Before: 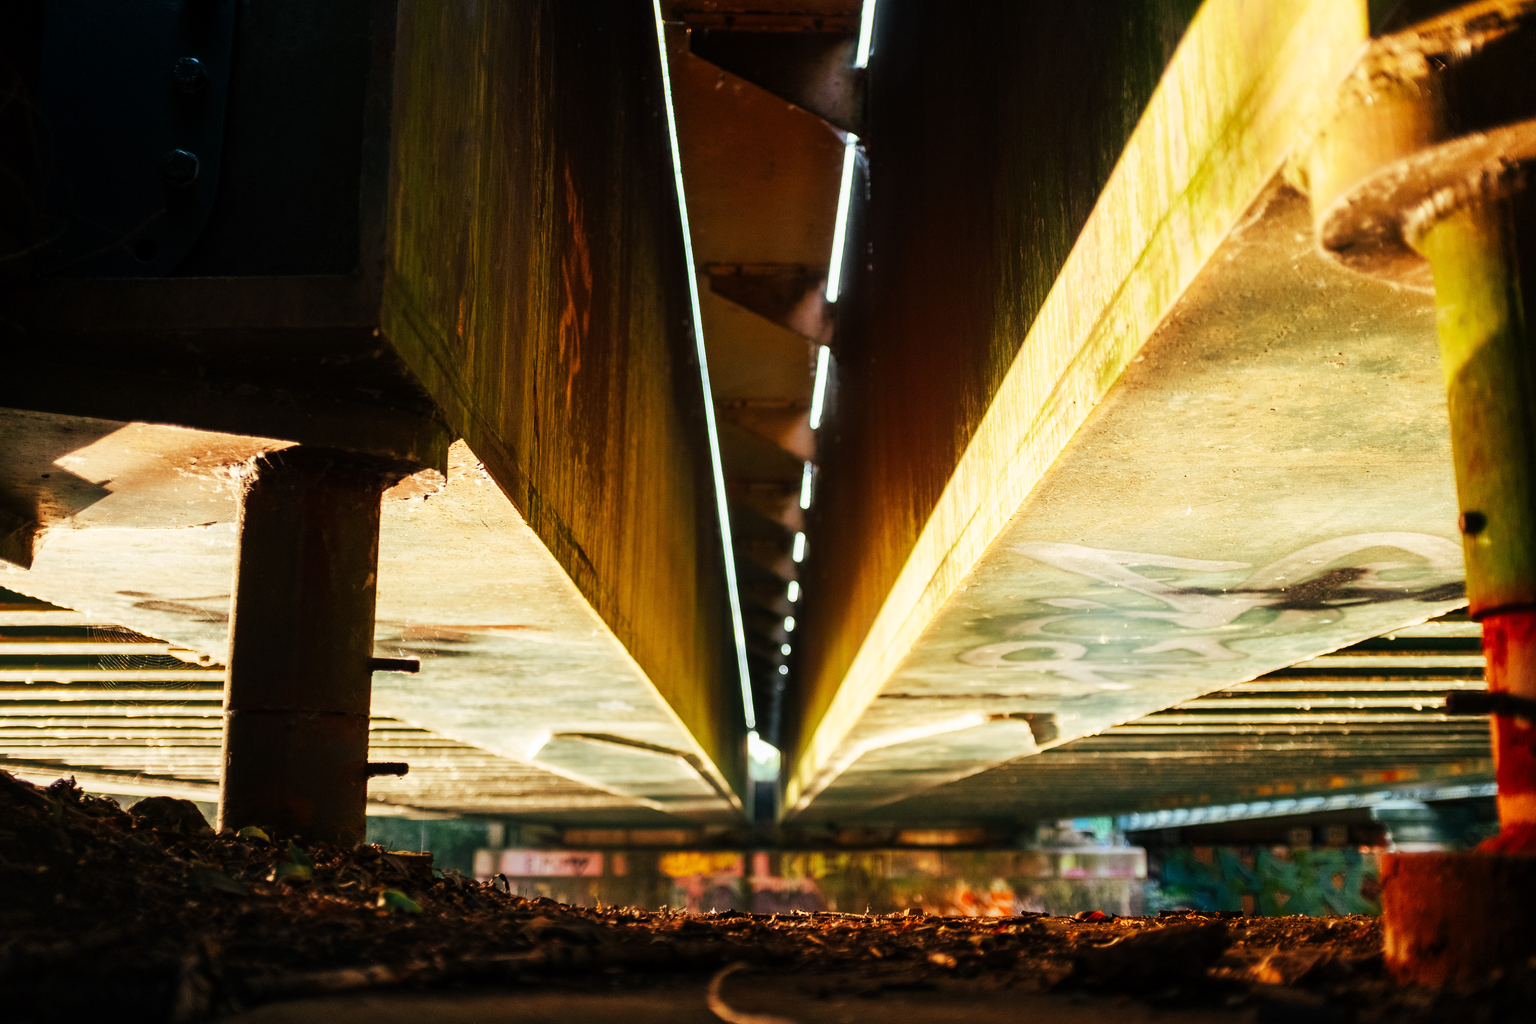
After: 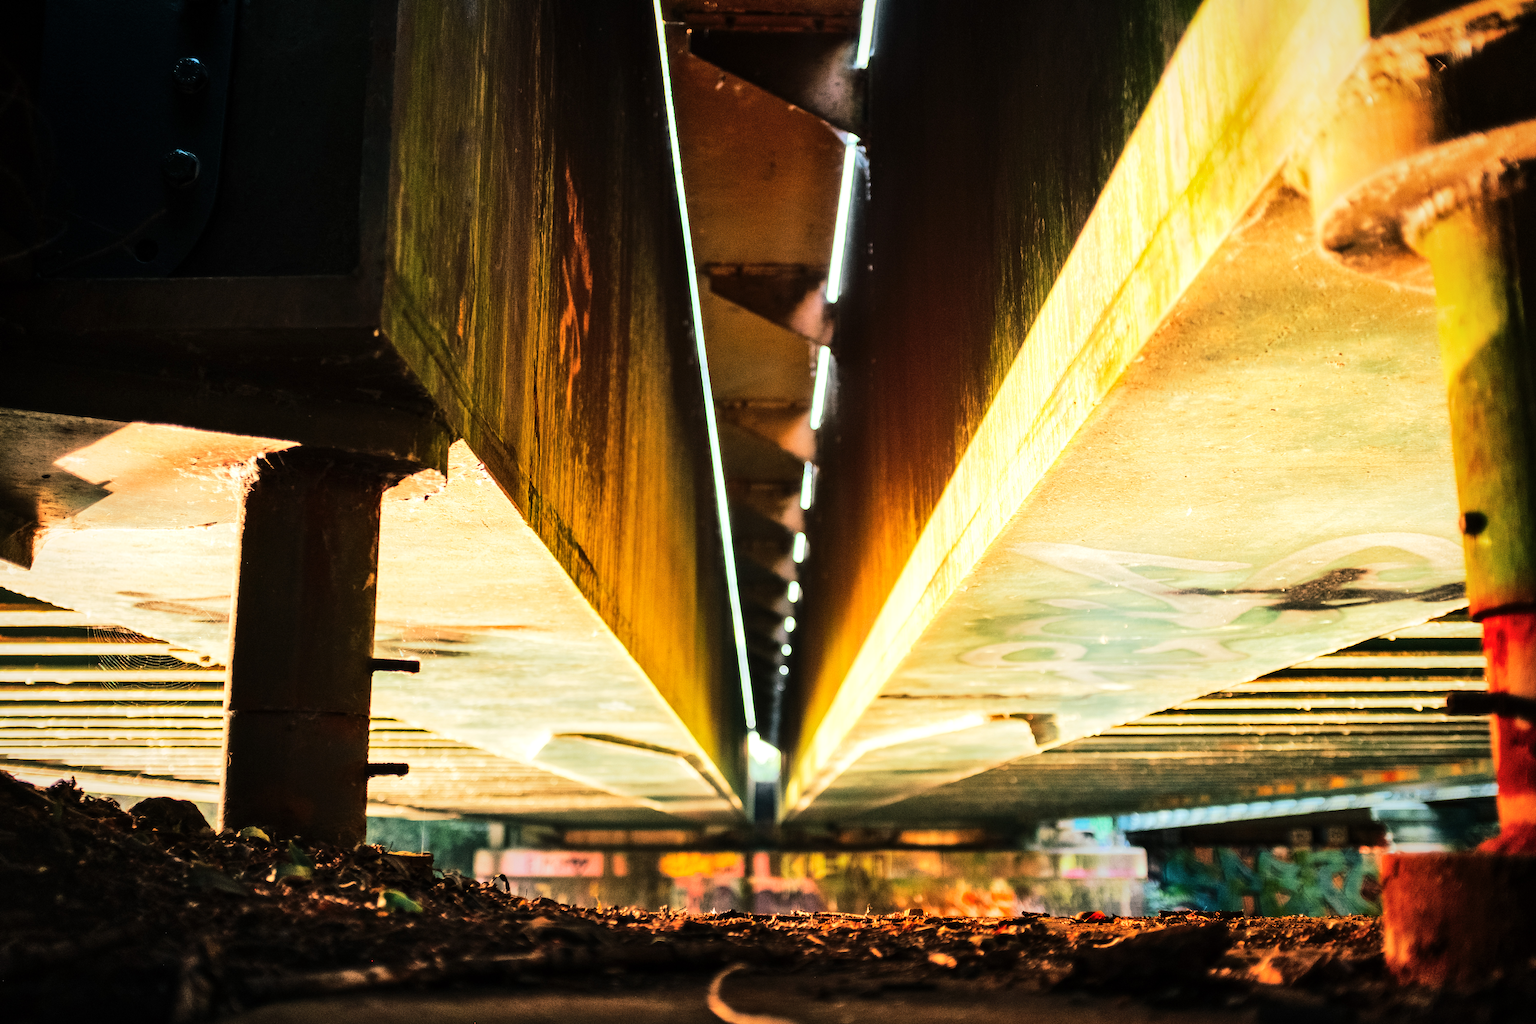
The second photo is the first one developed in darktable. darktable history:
tone equalizer: -7 EV 0.165 EV, -6 EV 0.613 EV, -5 EV 1.12 EV, -4 EV 1.33 EV, -3 EV 1.17 EV, -2 EV 0.6 EV, -1 EV 0.159 EV, edges refinement/feathering 500, mask exposure compensation -1.57 EV, preserve details no
vignetting: brightness -0.312, saturation -0.052, automatic ratio true
shadows and highlights: shadows 36.9, highlights -27.87, soften with gaussian
